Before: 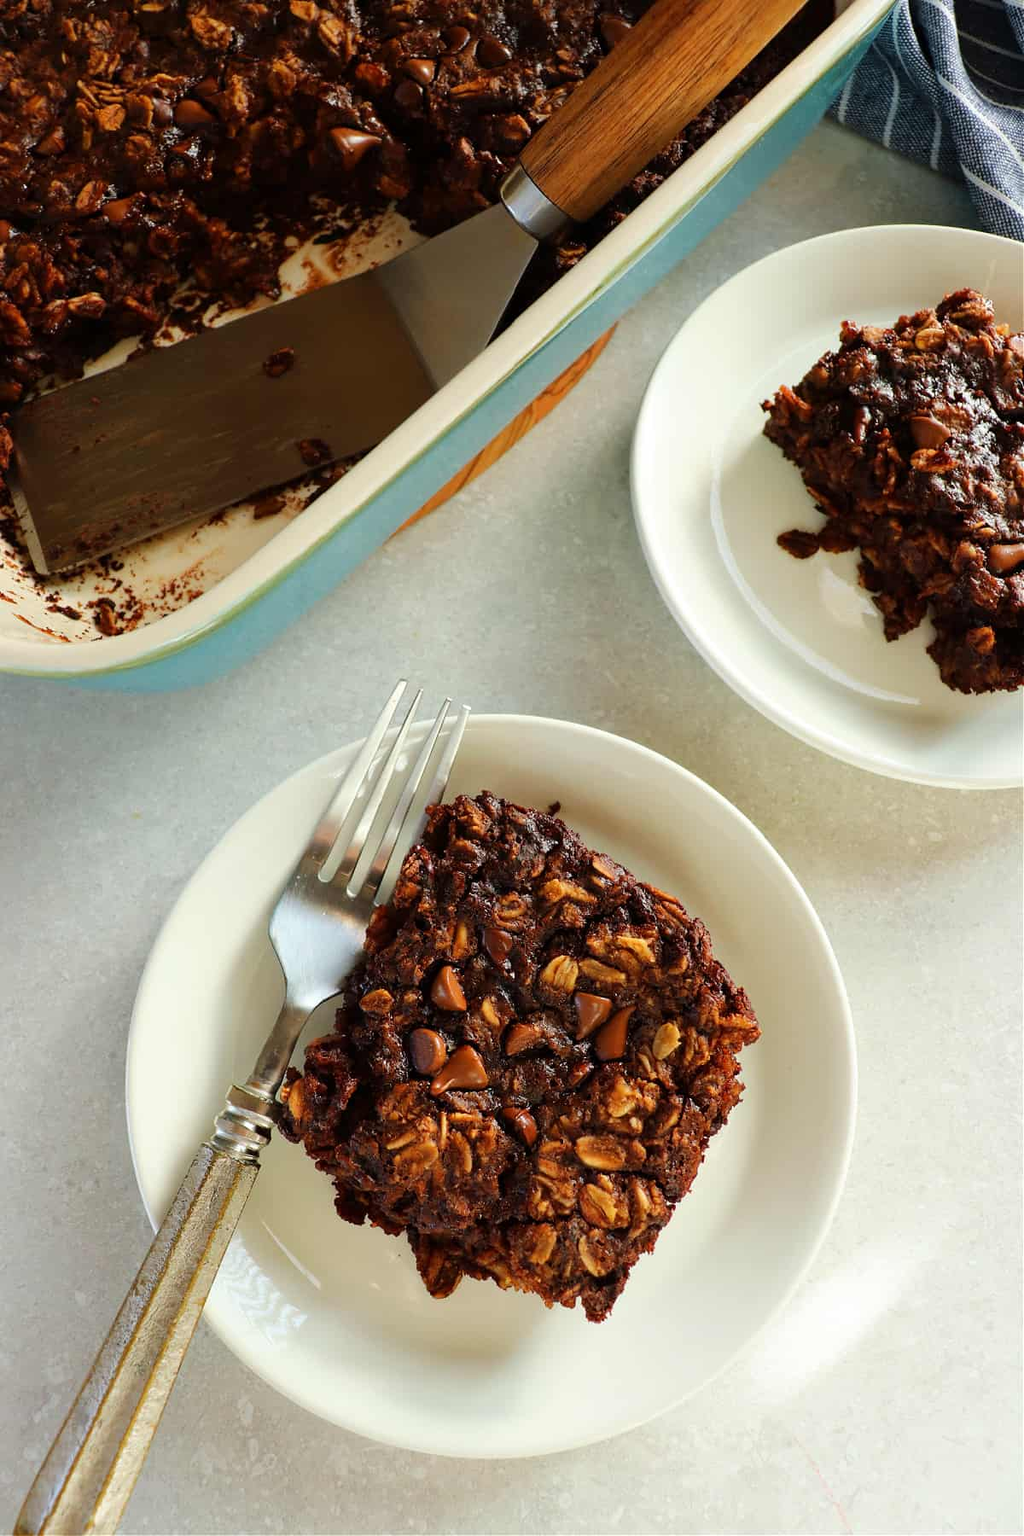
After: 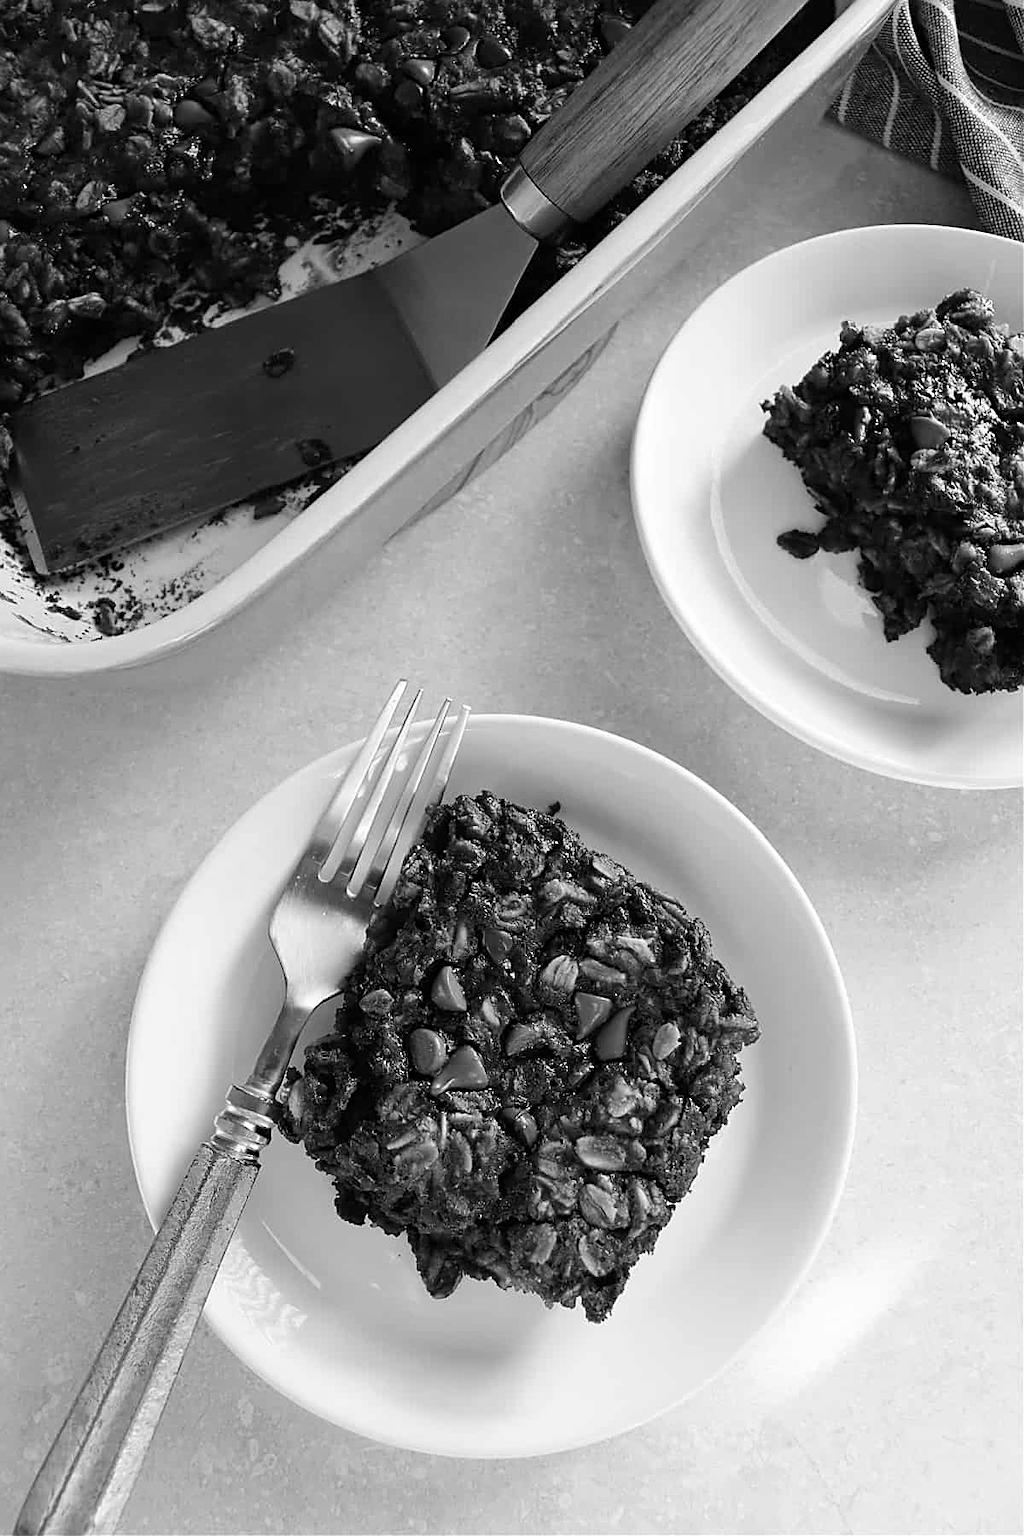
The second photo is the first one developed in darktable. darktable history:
sharpen: on, module defaults
color calibration: output gray [0.714, 0.278, 0, 0], illuminant as shot in camera, x 0.358, y 0.373, temperature 4628.91 K
